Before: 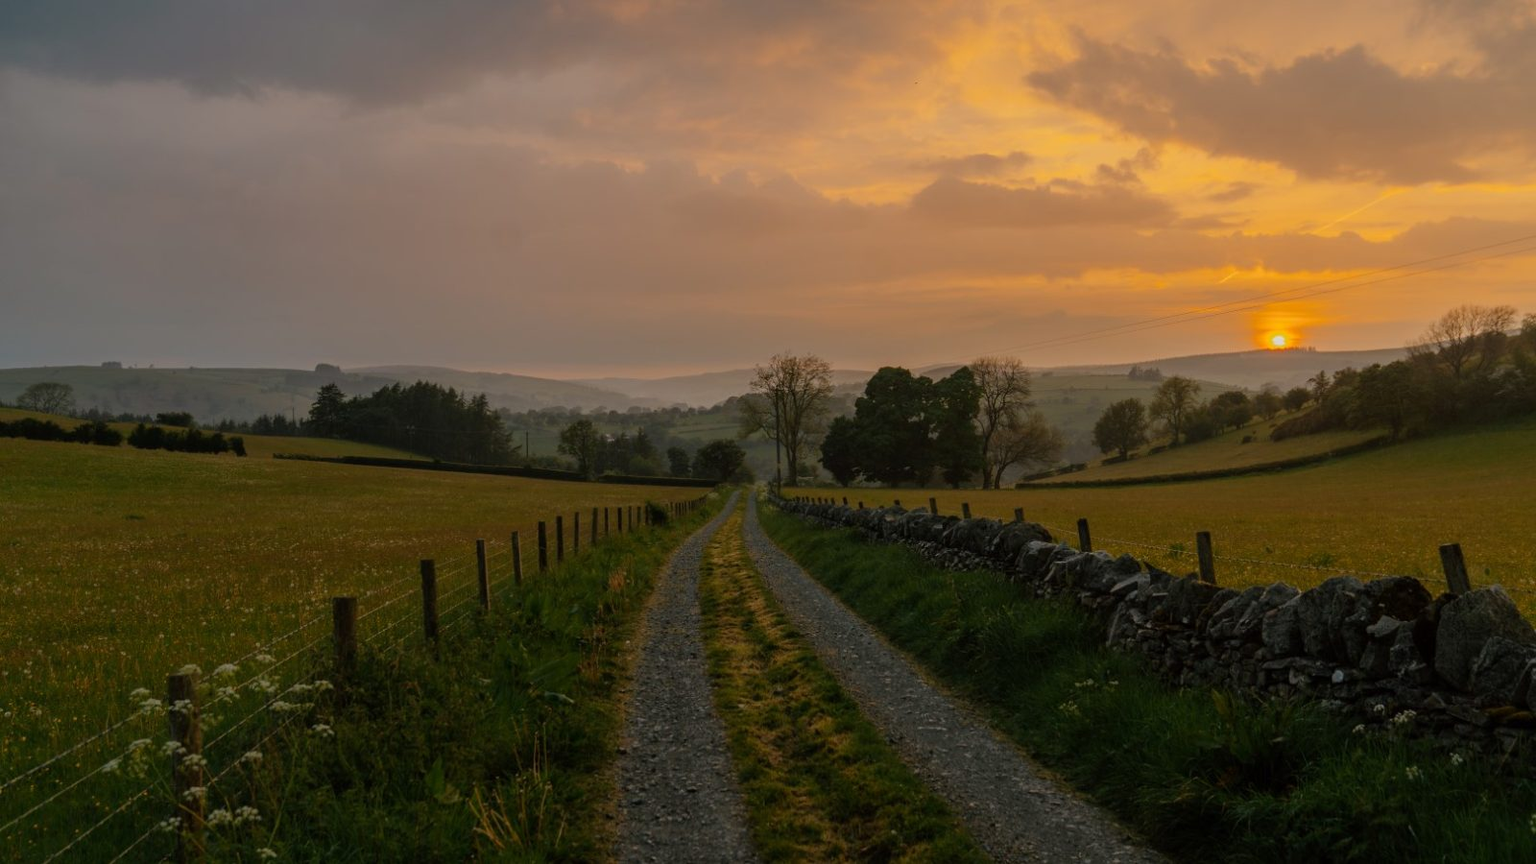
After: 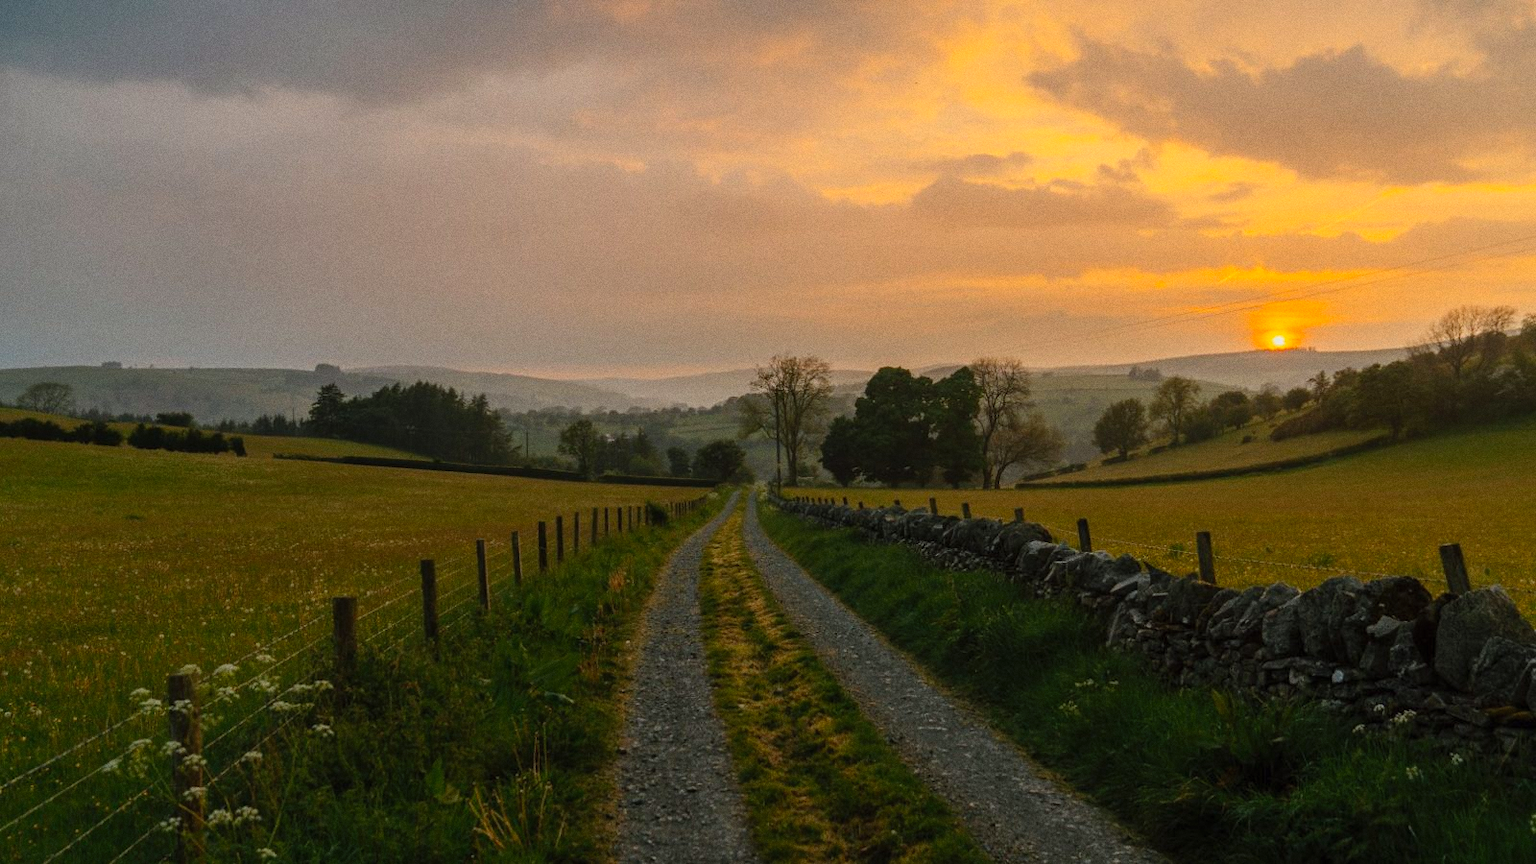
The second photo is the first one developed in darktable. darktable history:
grain: coarseness 0.09 ISO
white balance: red 0.978, blue 0.999
contrast brightness saturation: contrast 0.2, brightness 0.16, saturation 0.22
